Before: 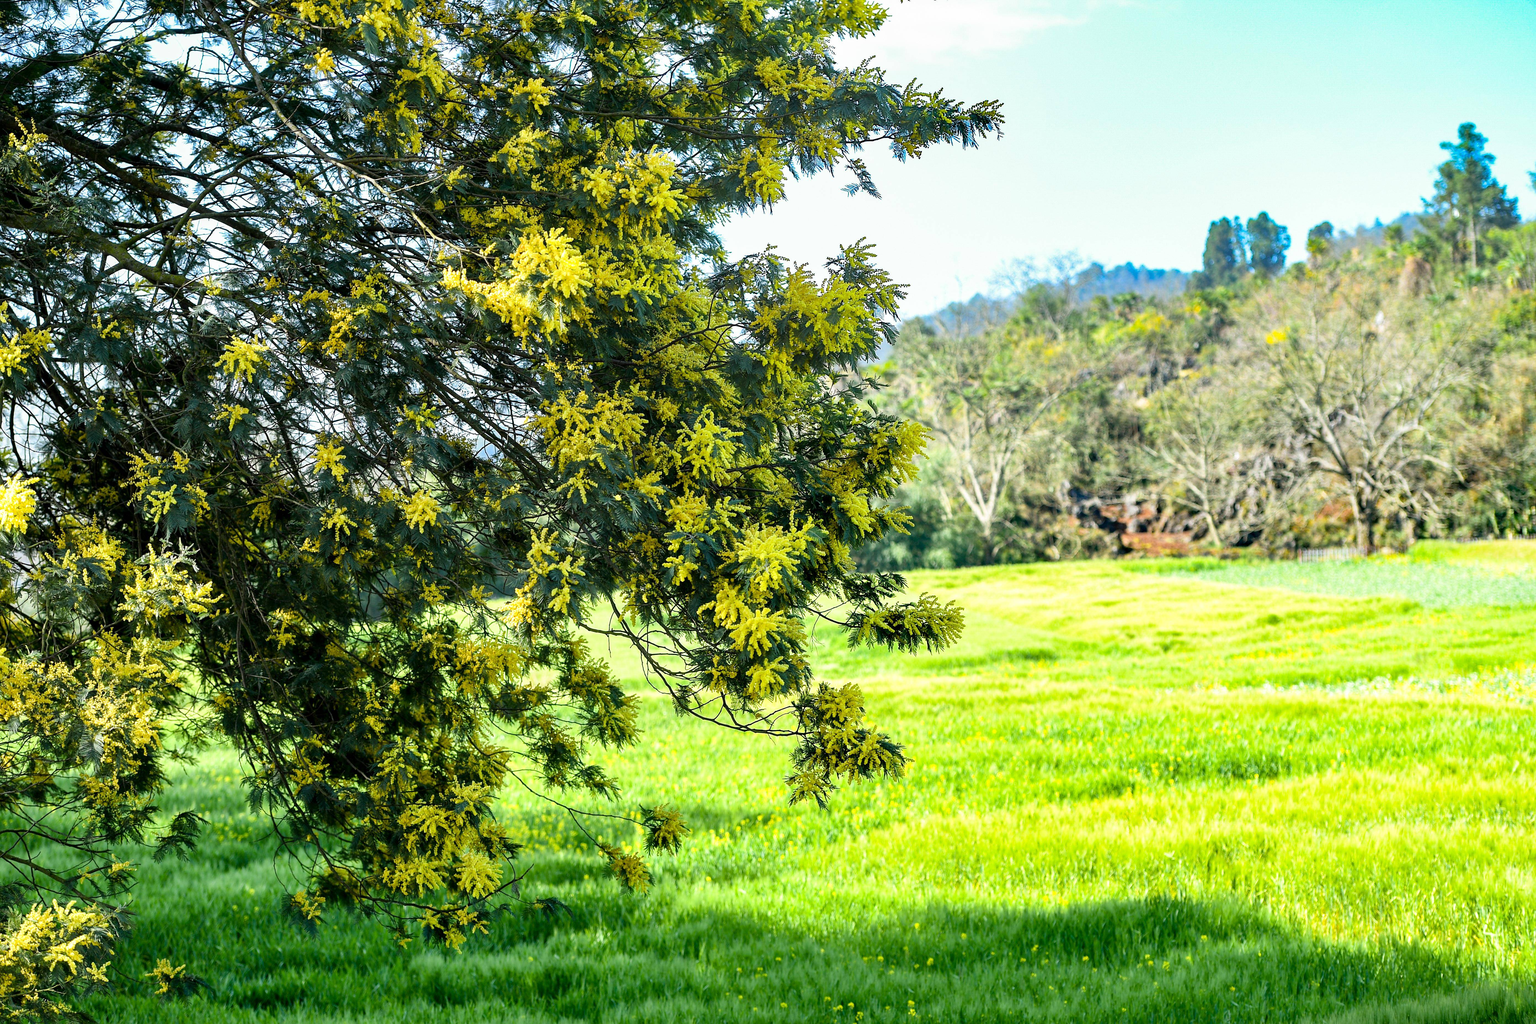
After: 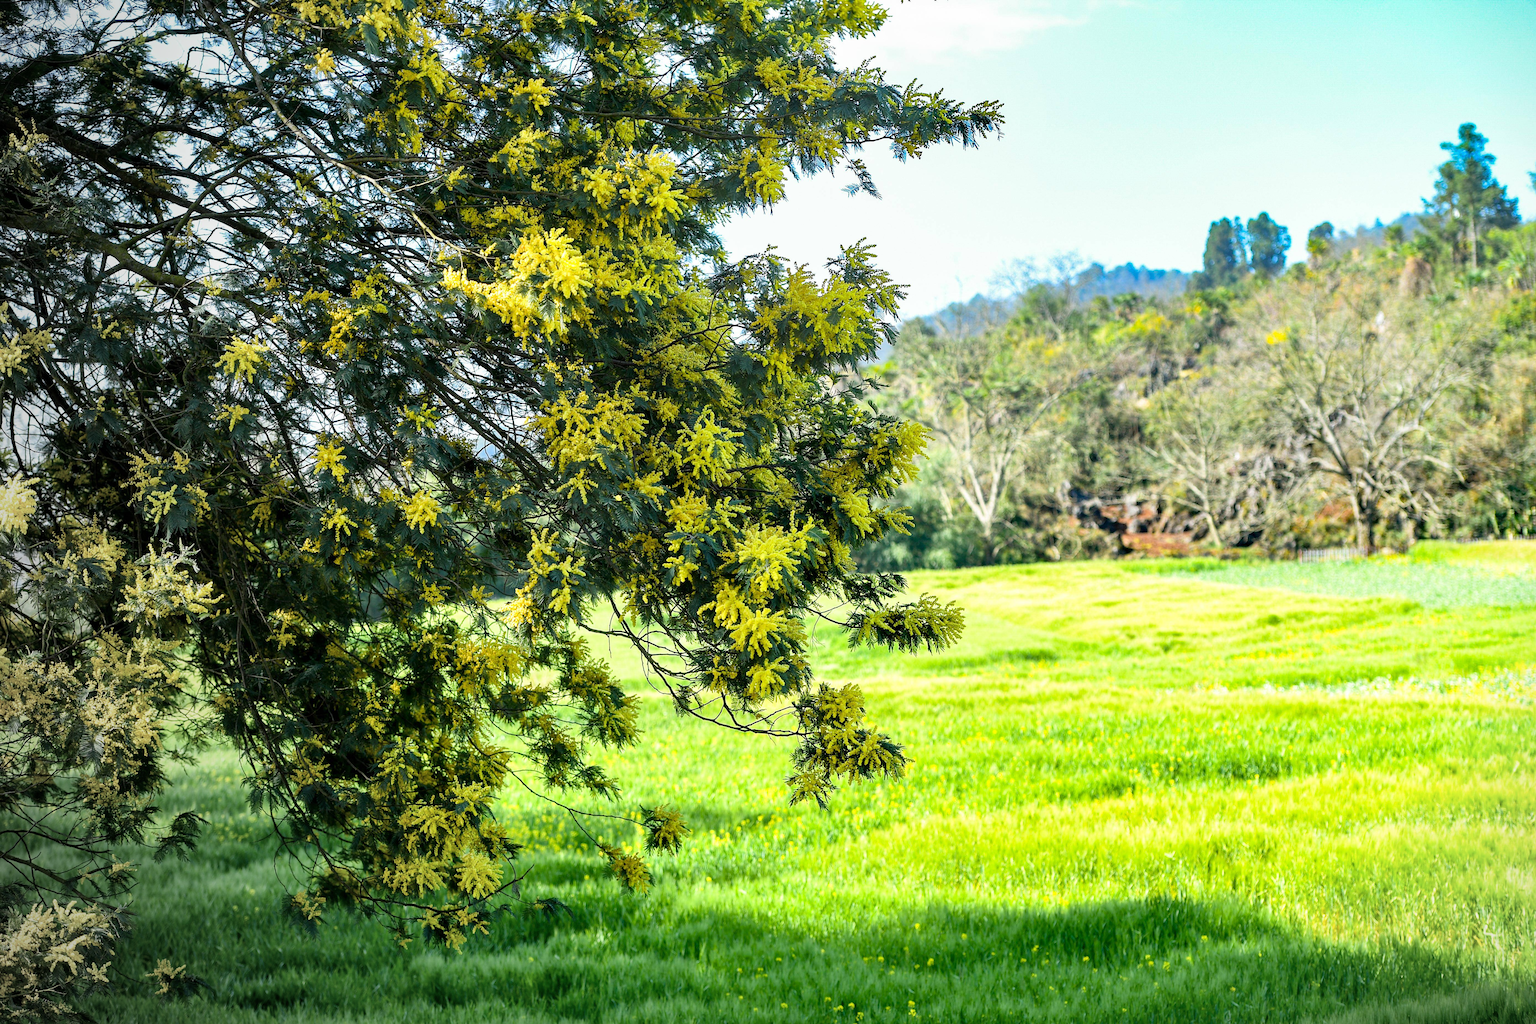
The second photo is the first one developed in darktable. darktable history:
vignetting: fall-off radius 60.92%, center (0.217, -0.238)
